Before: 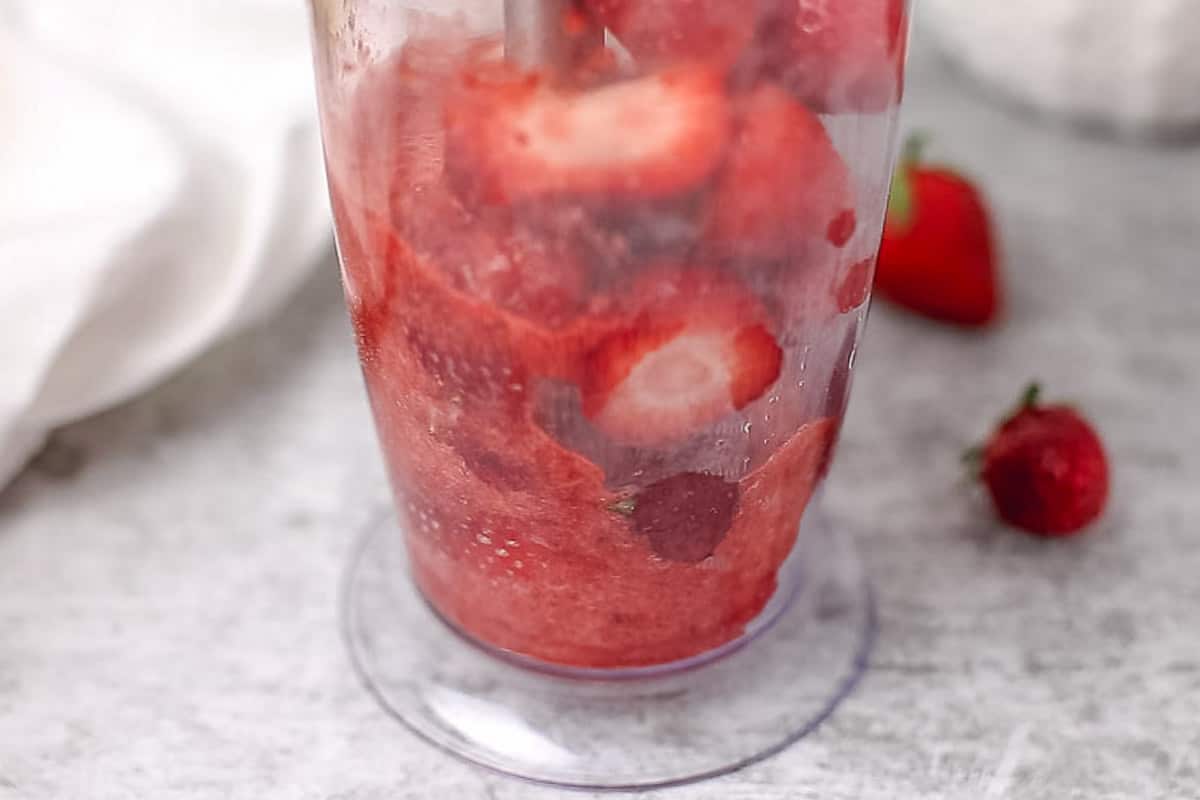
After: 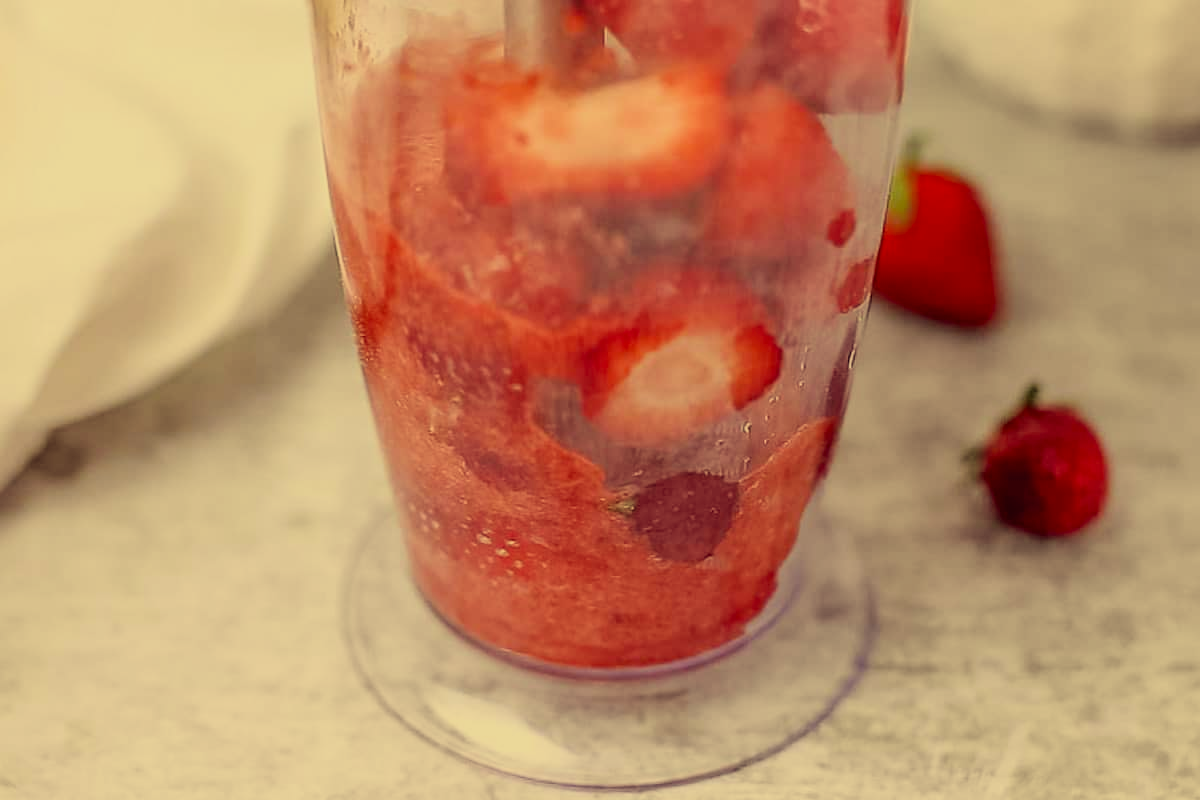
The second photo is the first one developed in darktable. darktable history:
white balance: red 0.986, blue 1.01
color correction: highlights a* -0.482, highlights b* 40, shadows a* 9.8, shadows b* -0.161
filmic rgb: black relative exposure -7.92 EV, white relative exposure 4.13 EV, threshold 3 EV, hardness 4.02, latitude 51.22%, contrast 1.013, shadows ↔ highlights balance 5.35%, color science v5 (2021), contrast in shadows safe, contrast in highlights safe, enable highlight reconstruction true
